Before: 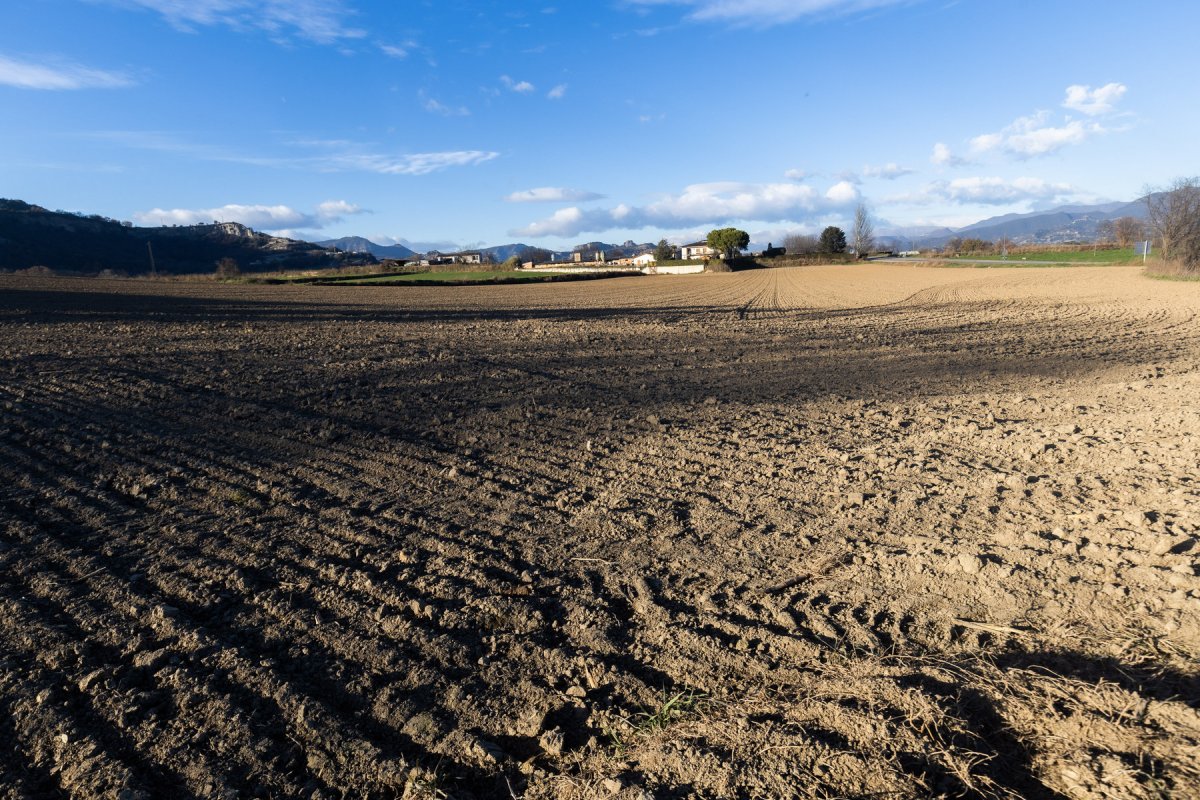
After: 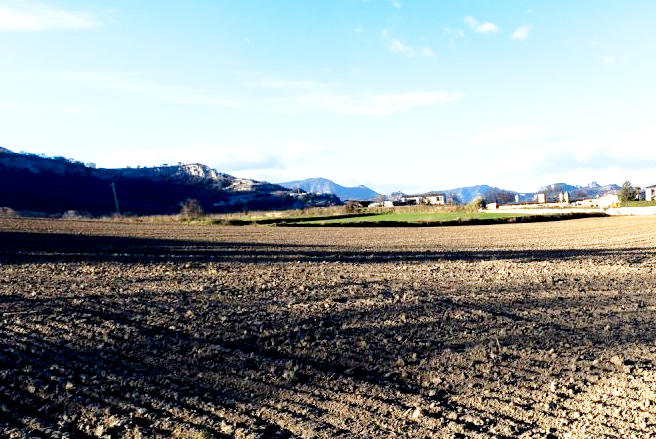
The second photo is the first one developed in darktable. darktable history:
exposure: black level correction 0.008, exposure 0.979 EV, compensate highlight preservation false
base curve: curves: ch0 [(0, 0) (0.028, 0.03) (0.121, 0.232) (0.46, 0.748) (0.859, 0.968) (1, 1)], preserve colors none
crop and rotate: left 3.047%, top 7.509%, right 42.236%, bottom 37.598%
shadows and highlights: shadows 25, highlights -25
